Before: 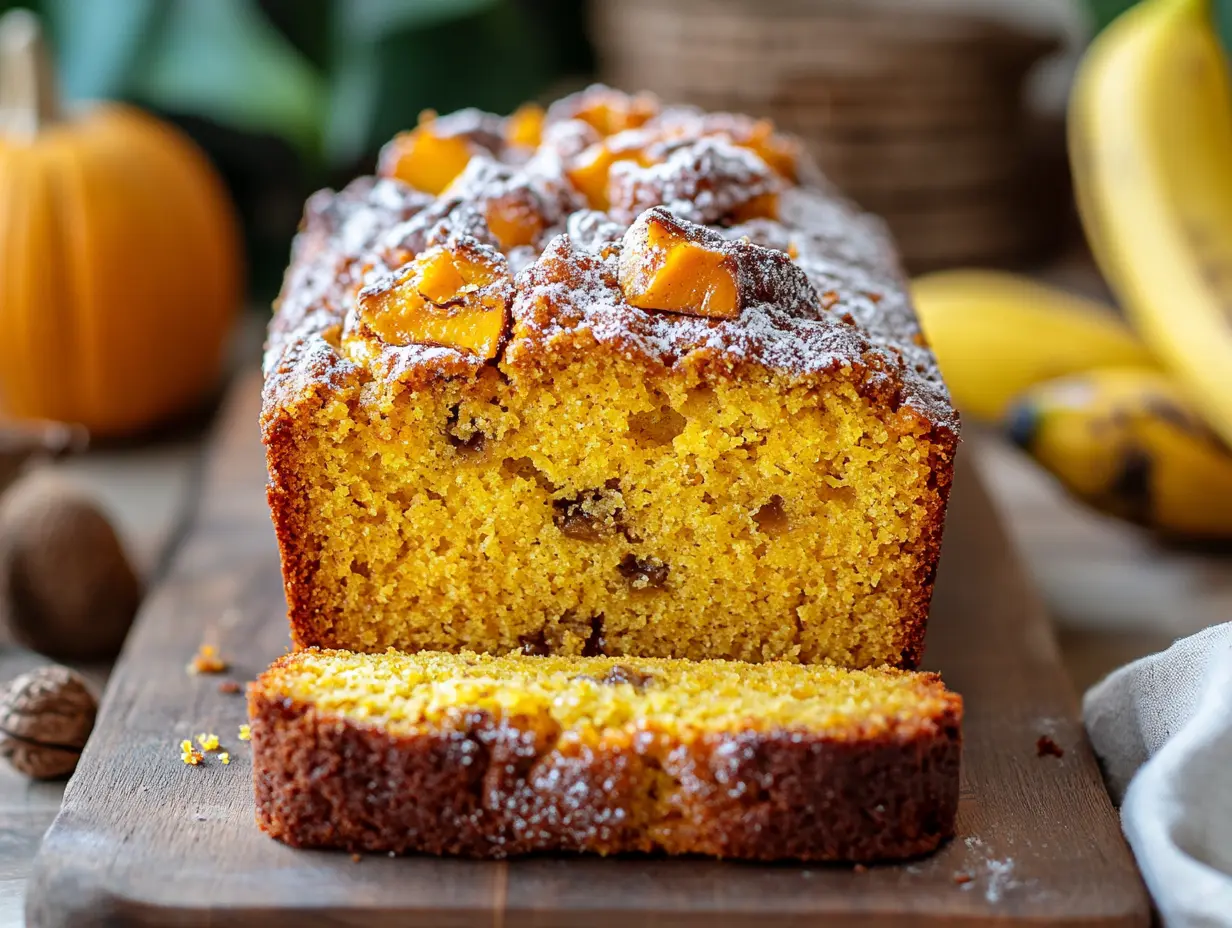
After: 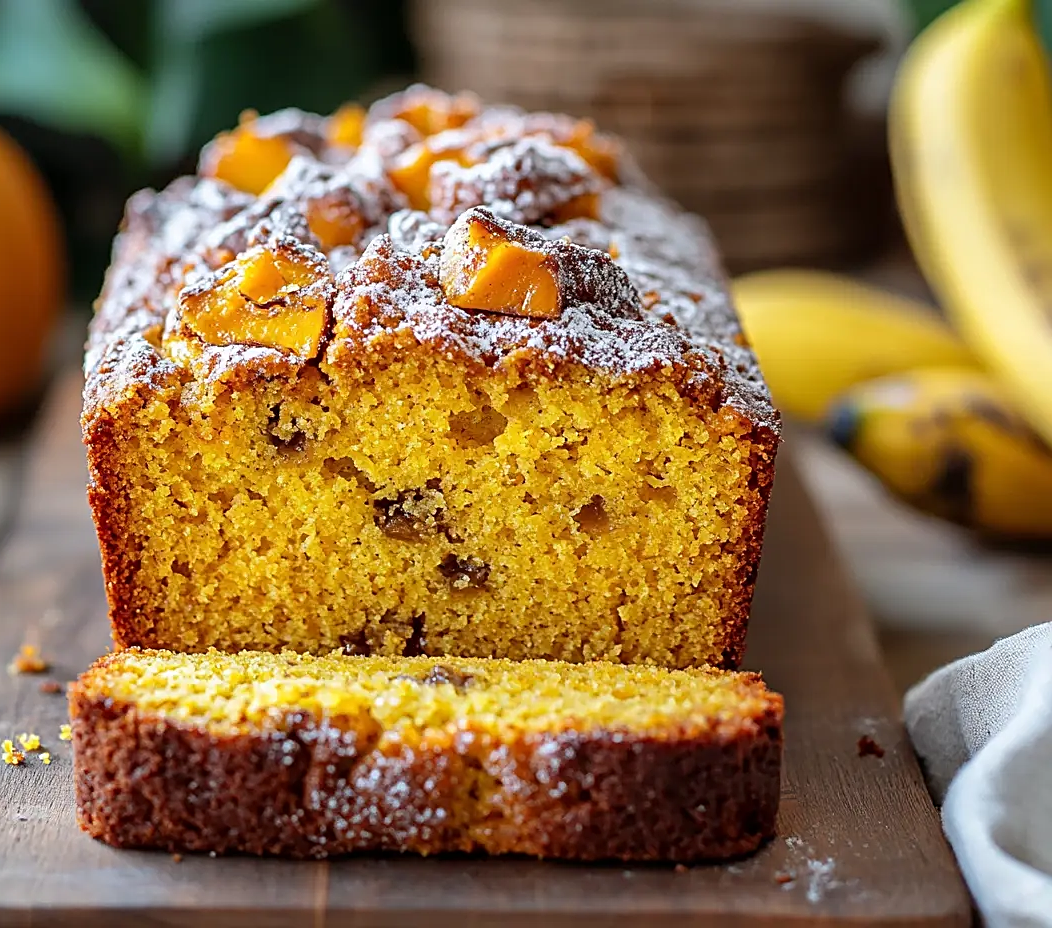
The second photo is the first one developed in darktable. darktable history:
crop and rotate: left 14.584%
sharpen: on, module defaults
